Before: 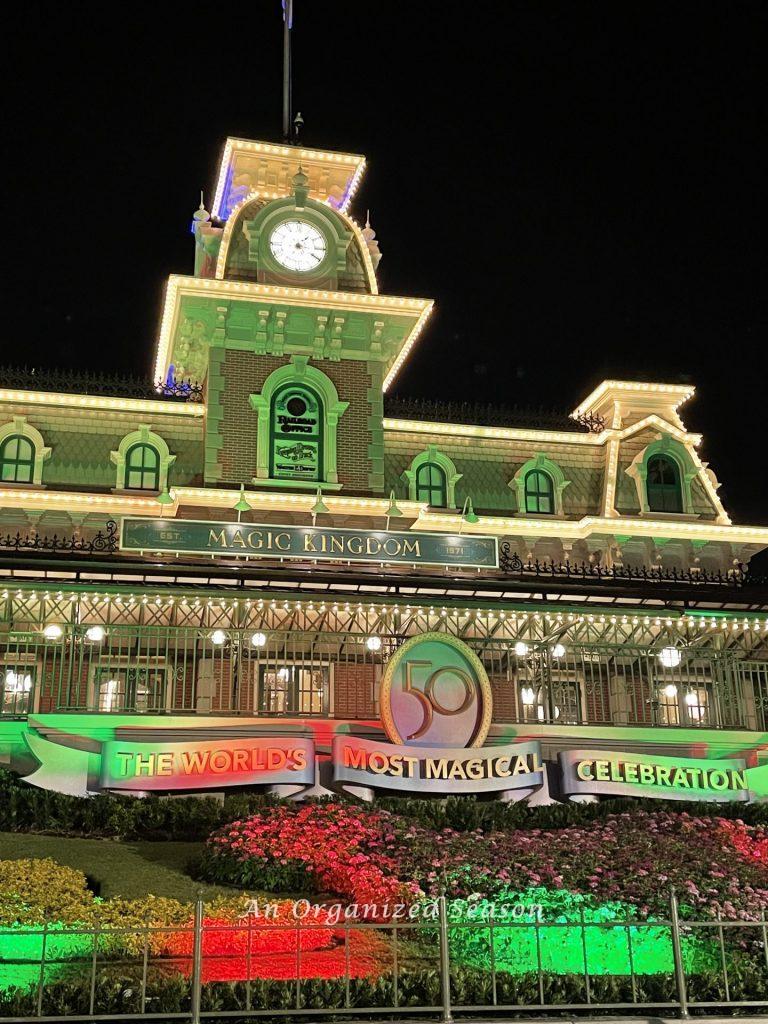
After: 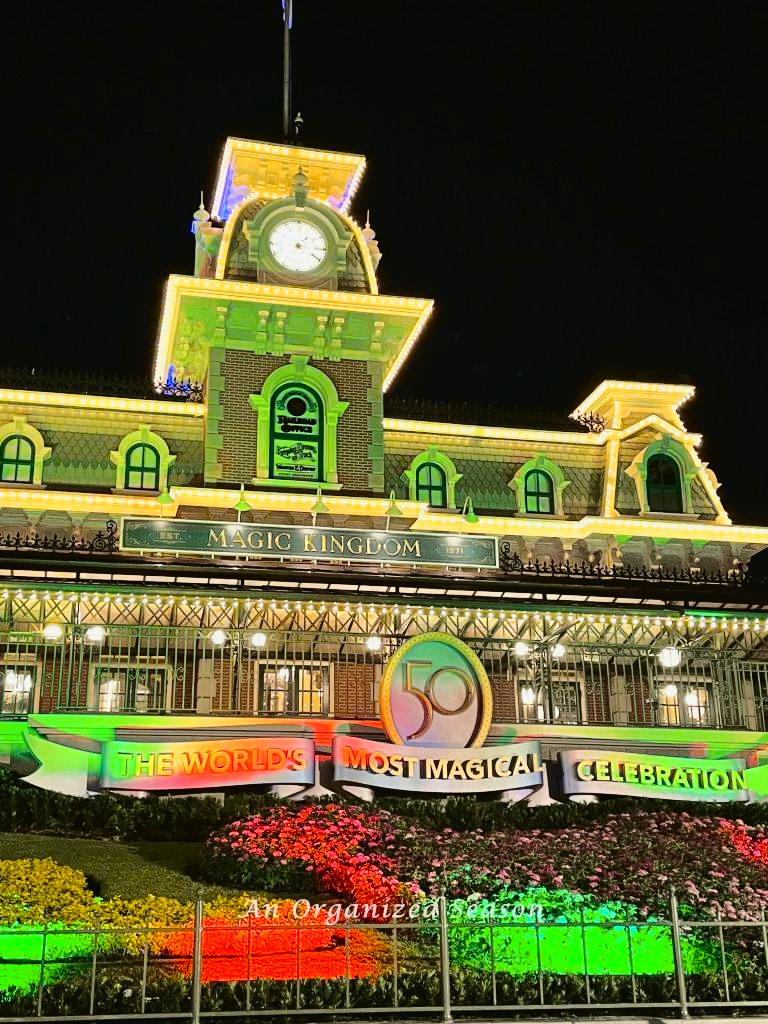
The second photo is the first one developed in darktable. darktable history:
tone curve: curves: ch0 [(0.003, 0.023) (0.071, 0.052) (0.236, 0.197) (0.466, 0.557) (0.644, 0.748) (0.803, 0.88) (0.994, 0.968)]; ch1 [(0, 0) (0.262, 0.227) (0.417, 0.386) (0.469, 0.467) (0.502, 0.498) (0.528, 0.53) (0.573, 0.57) (0.605, 0.621) (0.644, 0.671) (0.686, 0.728) (0.994, 0.987)]; ch2 [(0, 0) (0.262, 0.188) (0.385, 0.353) (0.427, 0.424) (0.495, 0.493) (0.515, 0.534) (0.547, 0.556) (0.589, 0.613) (0.644, 0.748) (1, 1)], color space Lab, independent channels, preserve colors none
